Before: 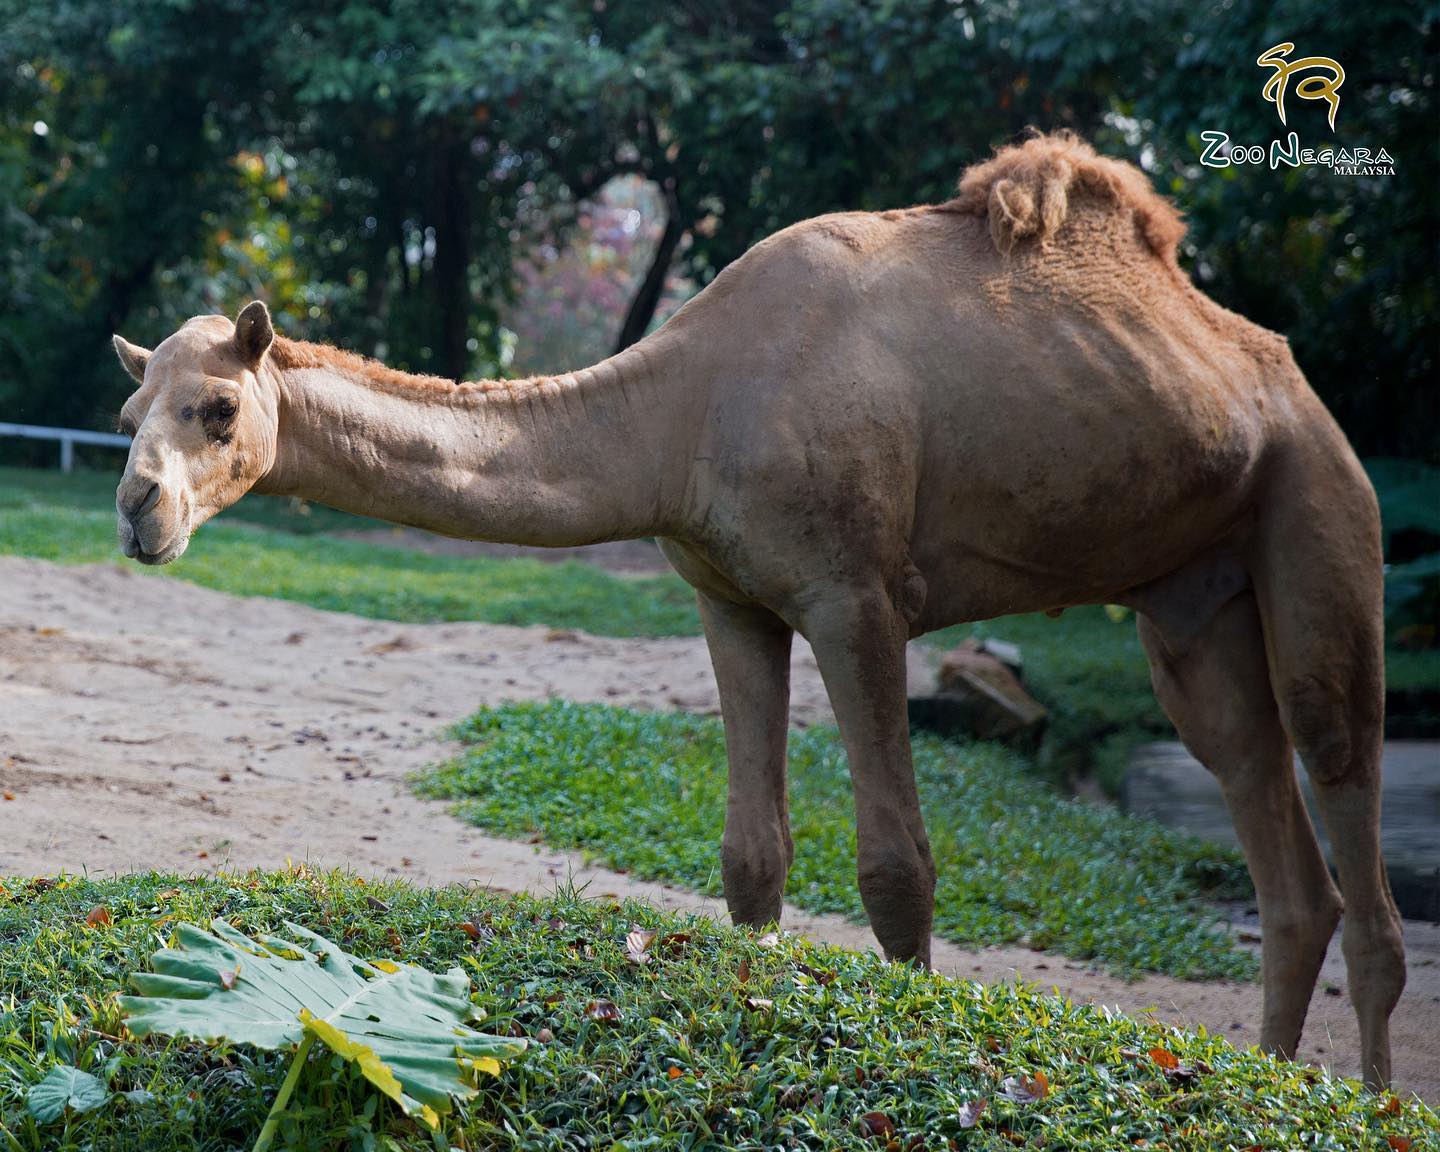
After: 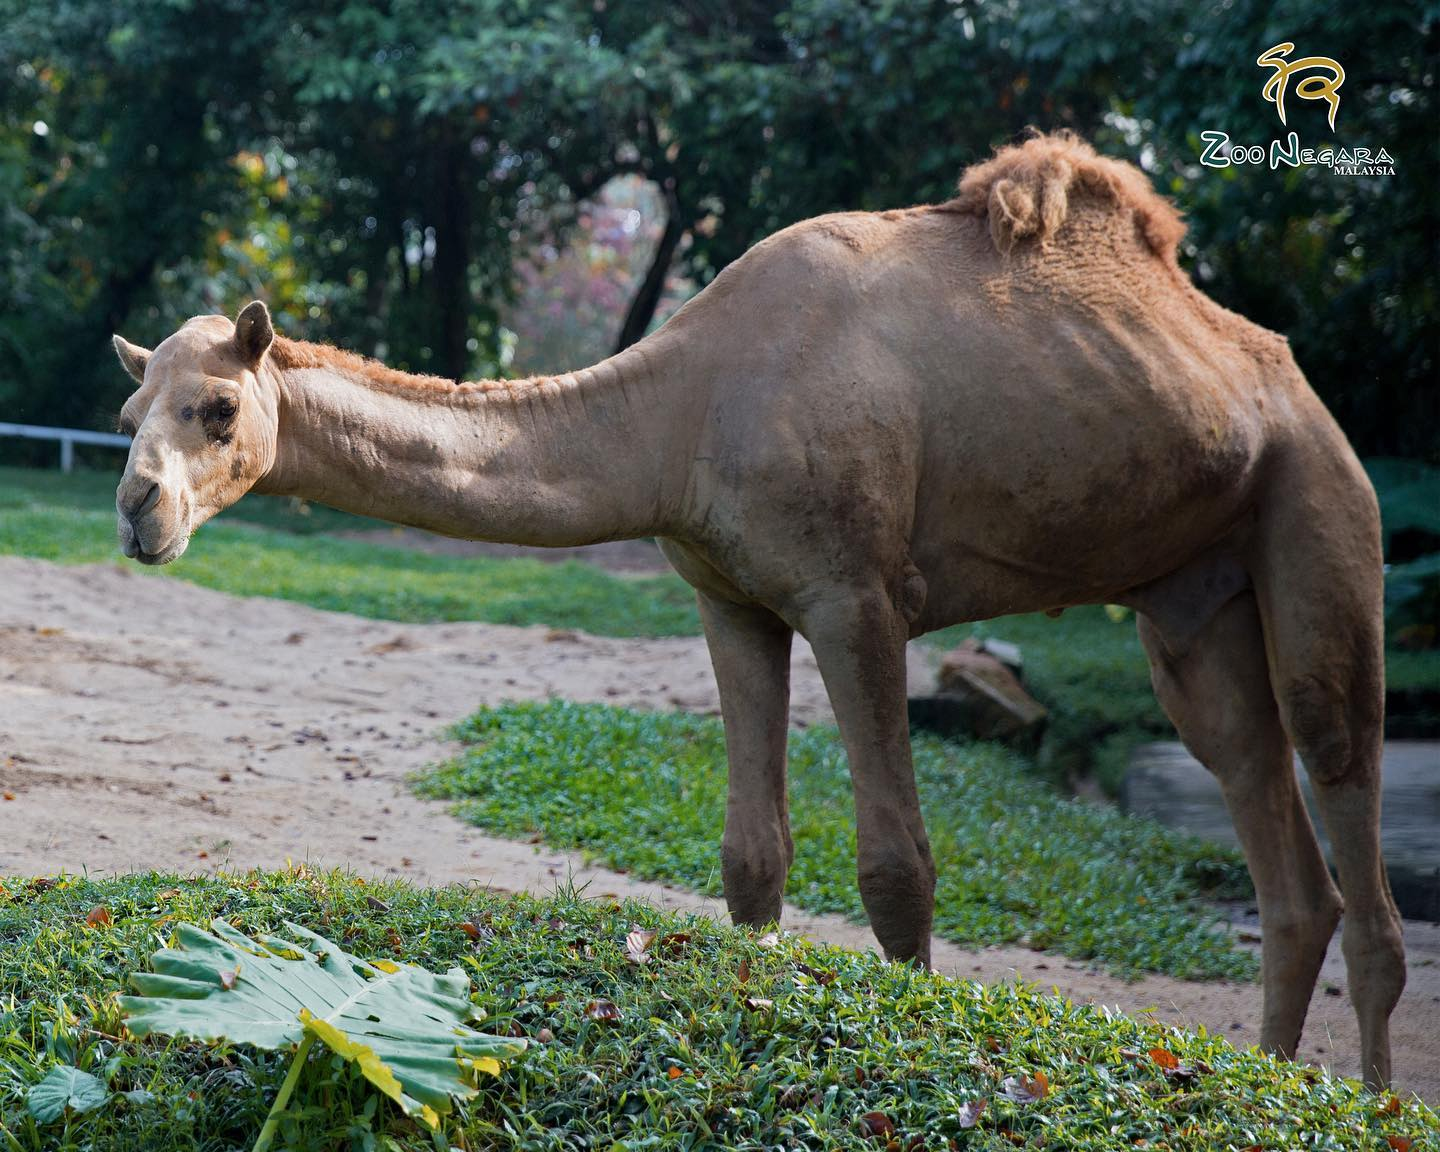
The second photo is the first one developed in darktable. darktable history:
shadows and highlights: radius 125.46, shadows 30.51, highlights -30.51, low approximation 0.01, soften with gaussian
color calibration: illuminant same as pipeline (D50), x 0.346, y 0.359, temperature 5002.42 K
